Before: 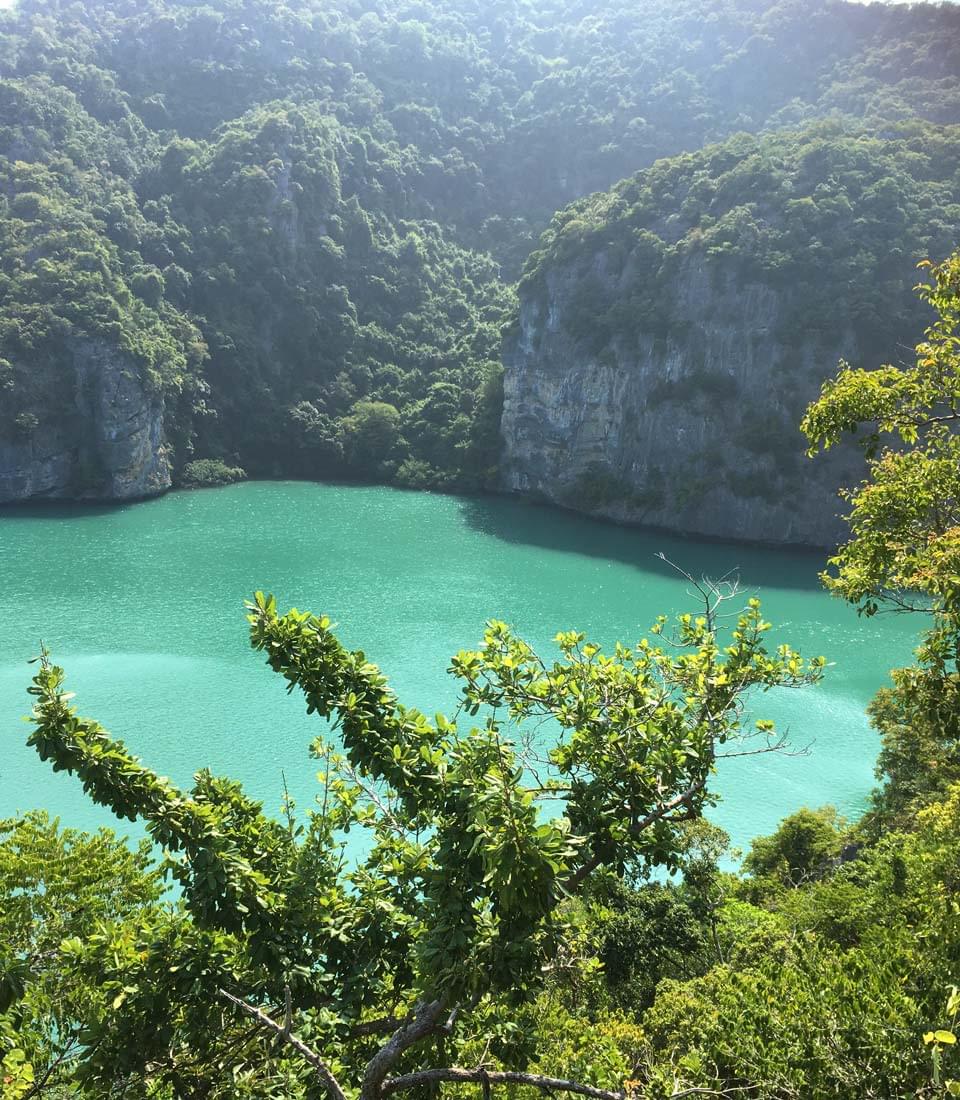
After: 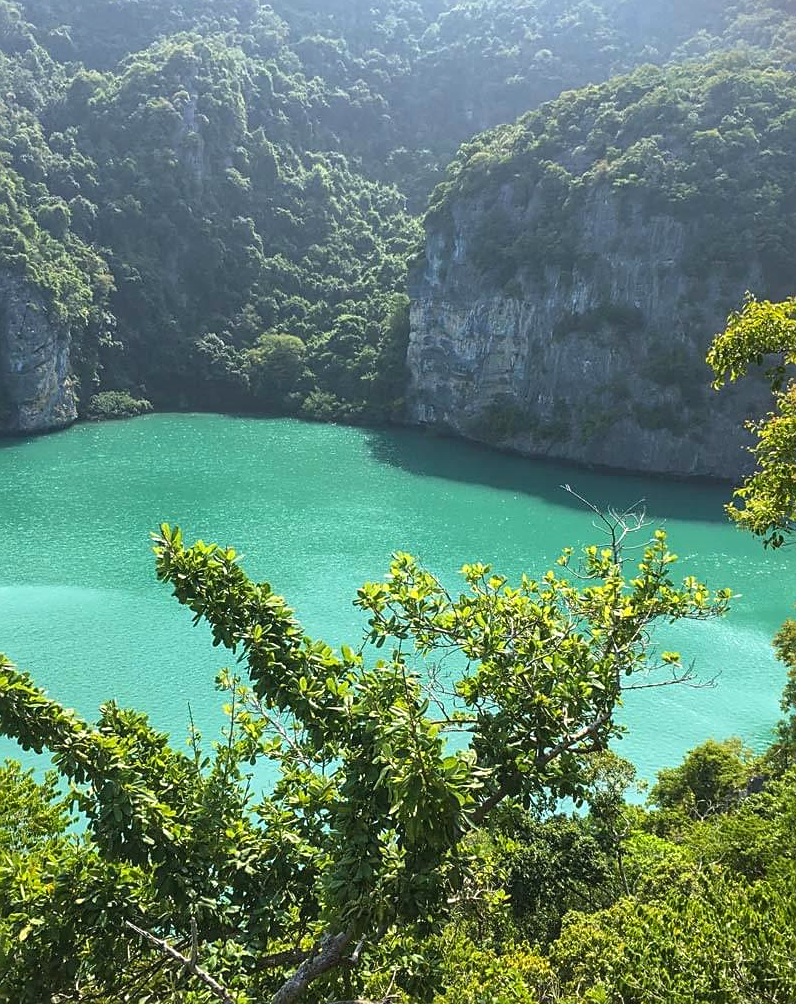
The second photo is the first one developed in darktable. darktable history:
crop: left 9.839%, top 6.22%, right 7.183%, bottom 2.421%
local contrast: detail 110%
color balance rgb: perceptual saturation grading › global saturation -0.048%, global vibrance 20%
sharpen: on, module defaults
